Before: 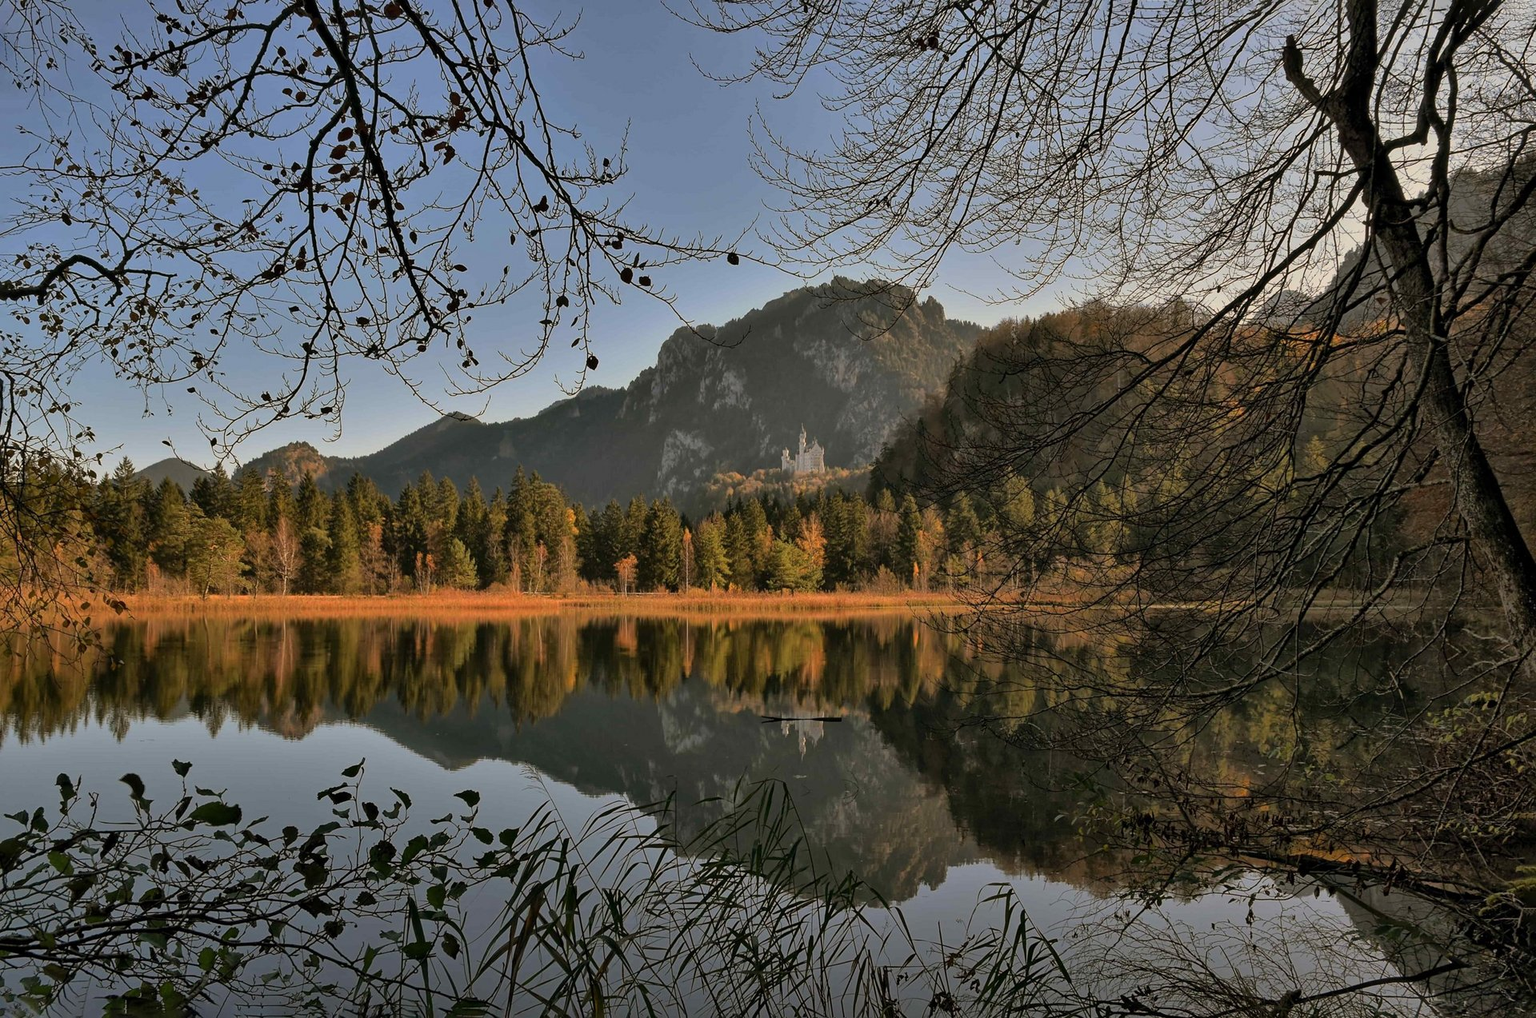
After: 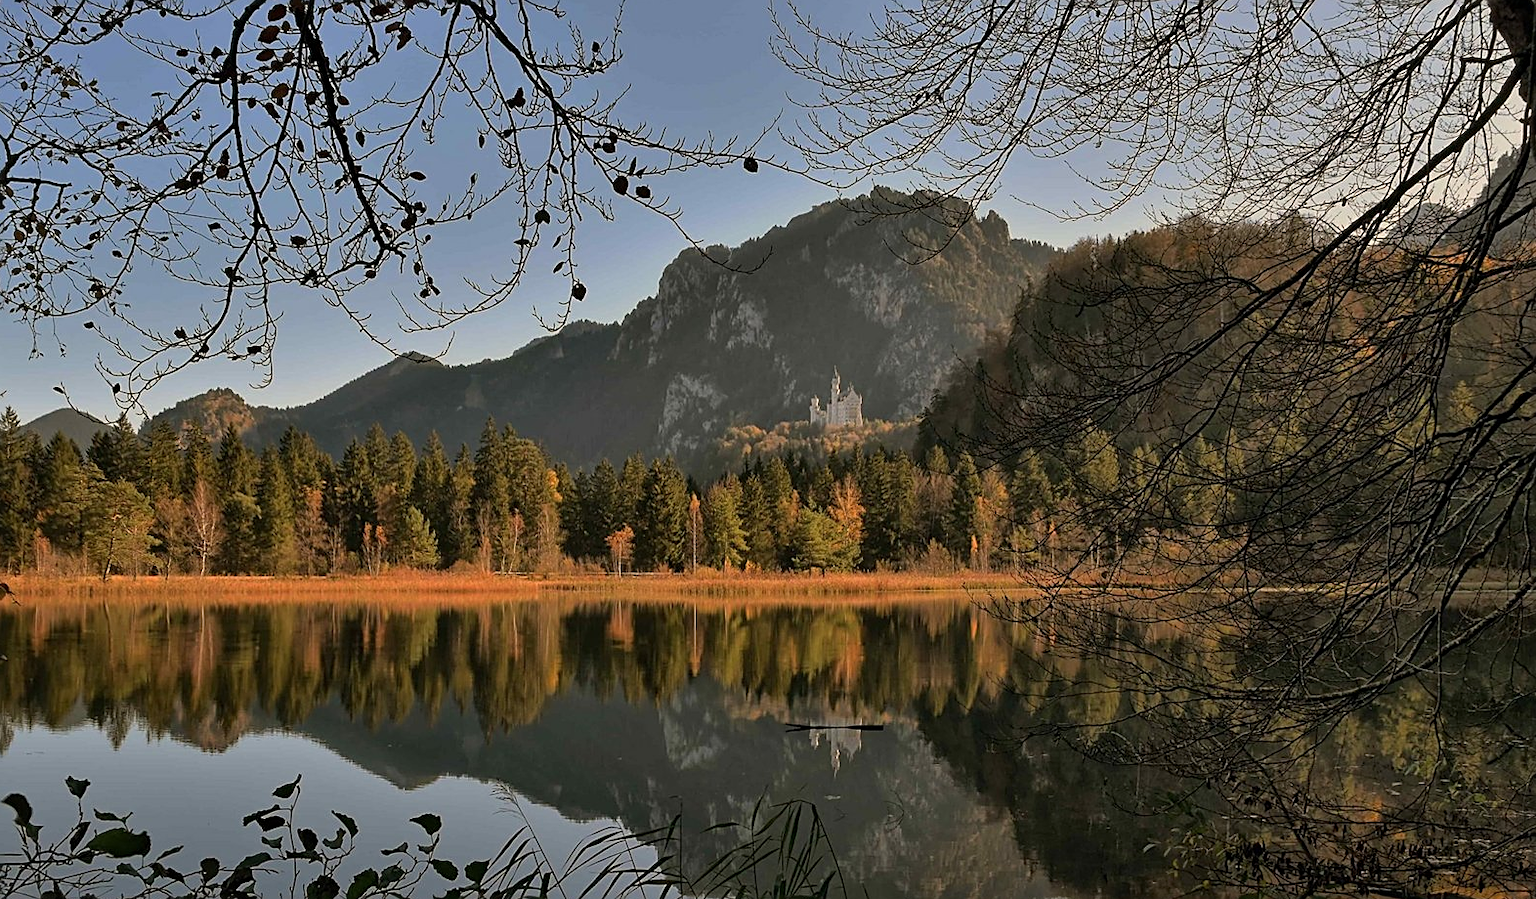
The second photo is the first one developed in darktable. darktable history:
sharpen: on, module defaults
crop: left 7.751%, top 12.184%, right 10.342%, bottom 15.431%
